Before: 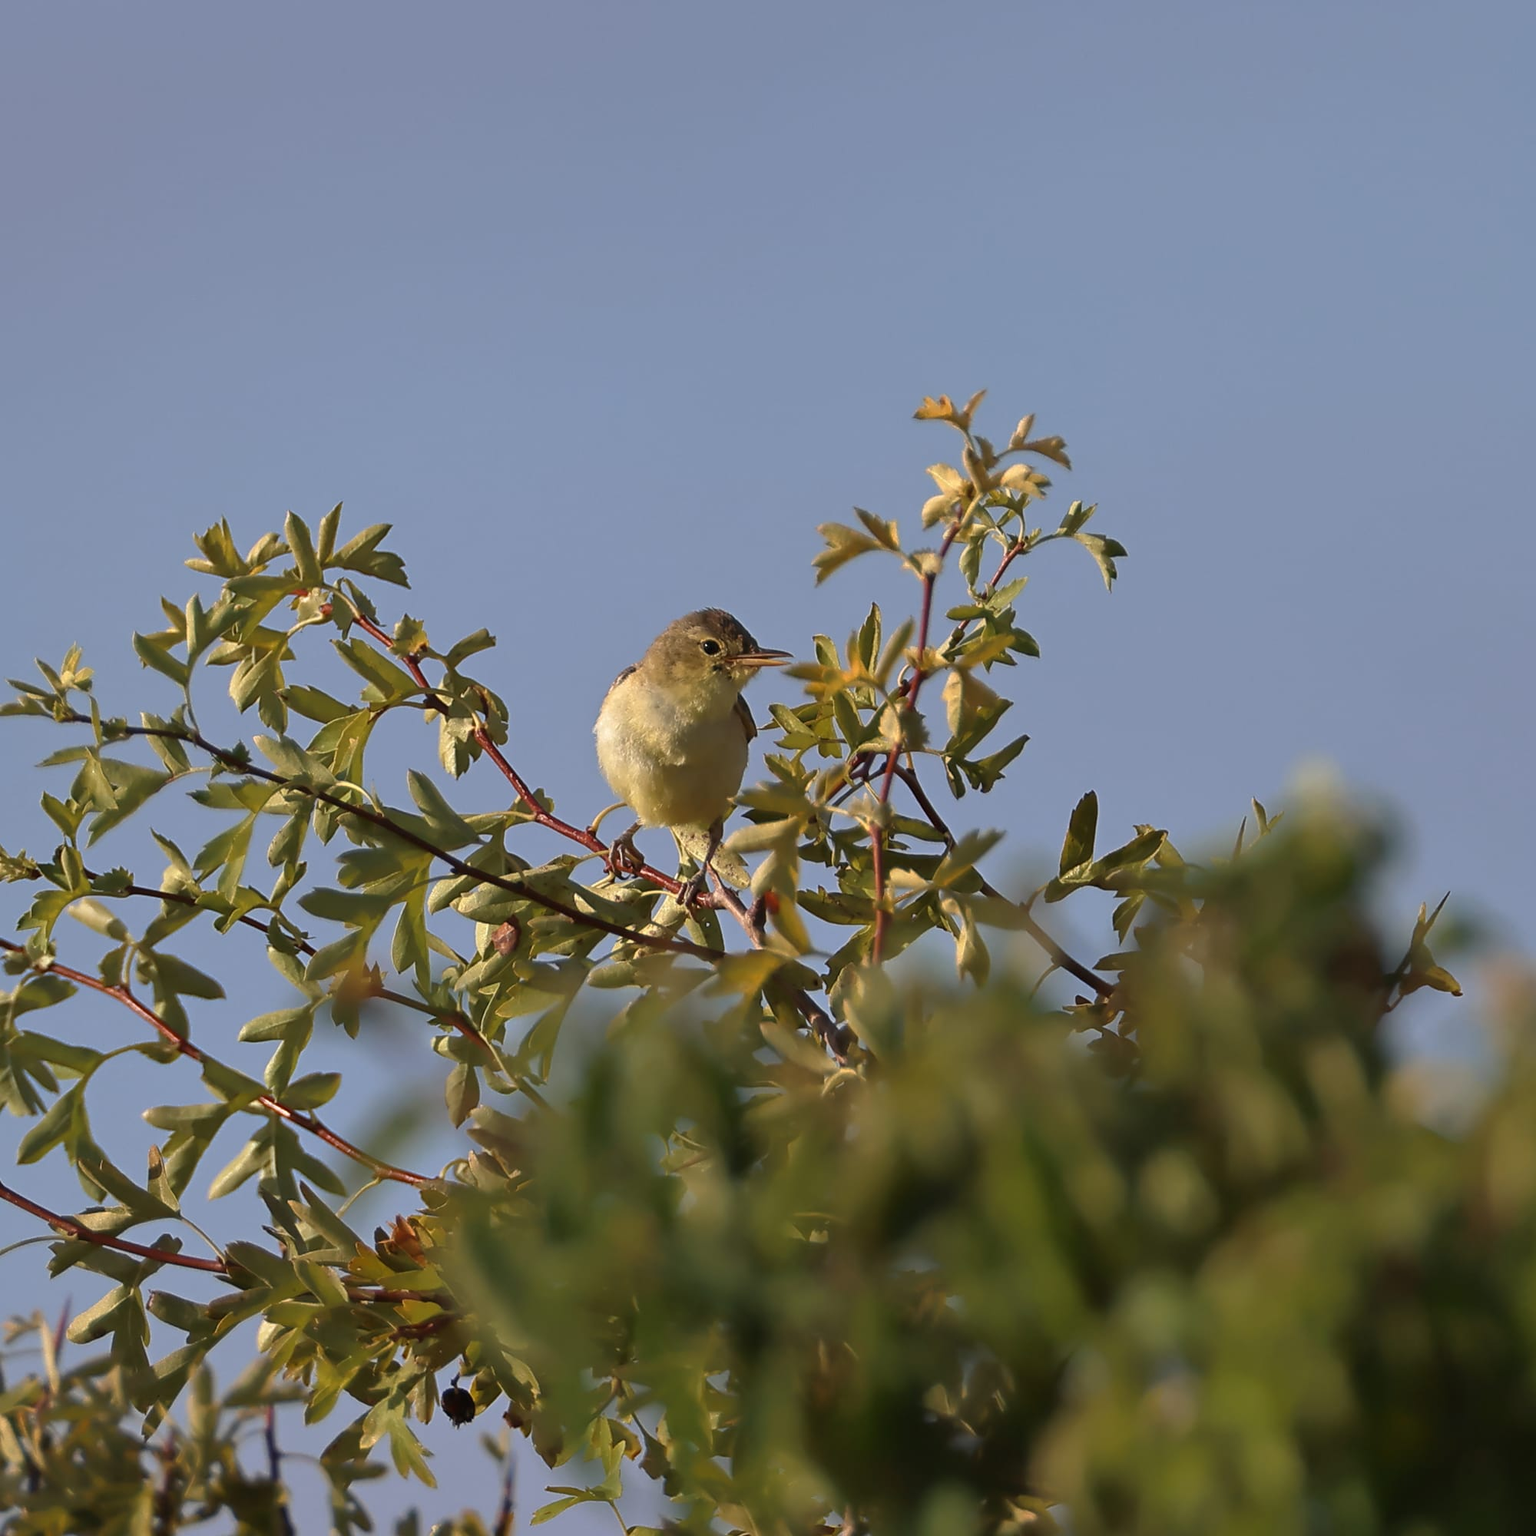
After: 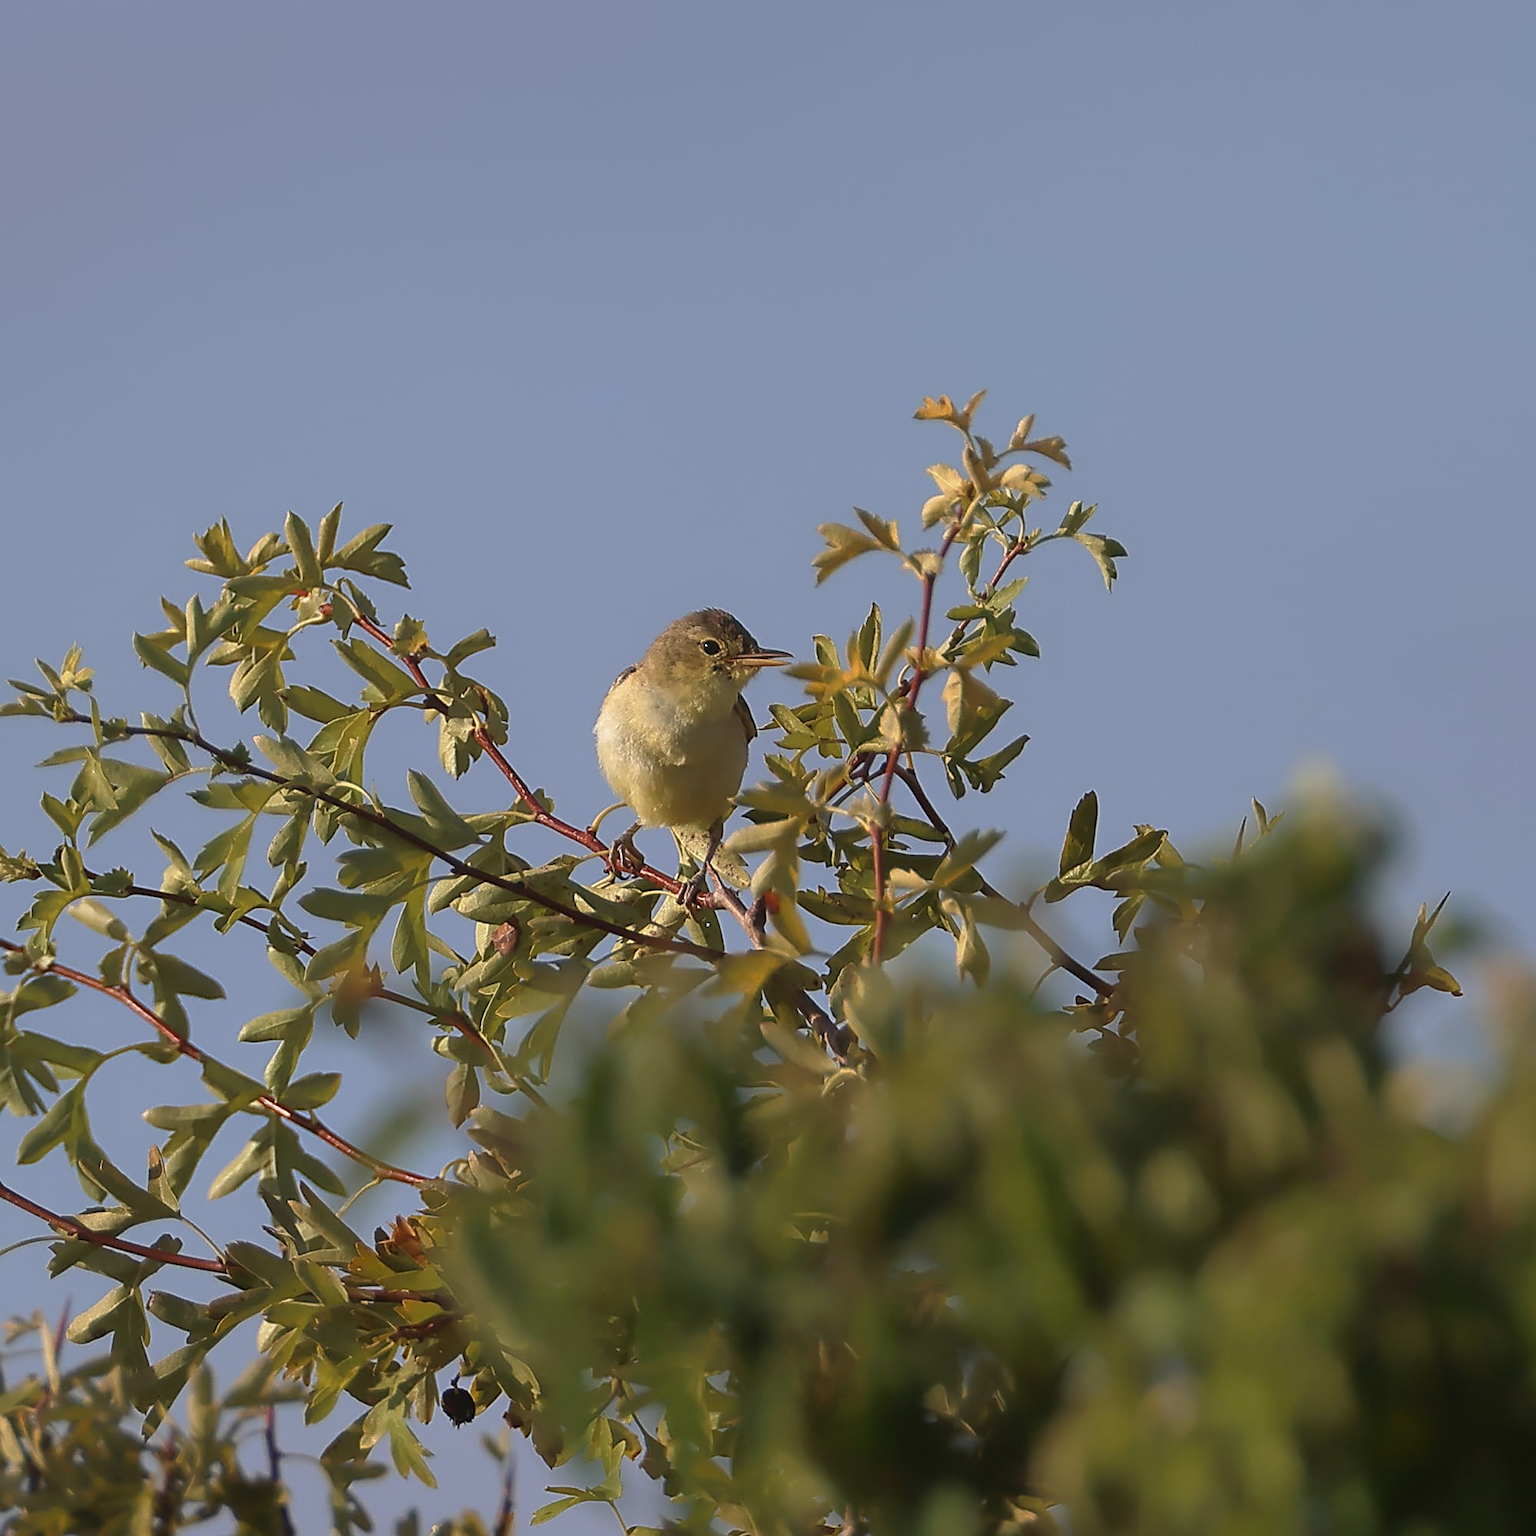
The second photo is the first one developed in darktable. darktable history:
sharpen: on, module defaults
contrast brightness saturation: contrast 0.008, saturation -0.063
contrast equalizer: octaves 7, y [[0.5, 0.488, 0.462, 0.461, 0.491, 0.5], [0.5 ×6], [0.5 ×6], [0 ×6], [0 ×6]]
